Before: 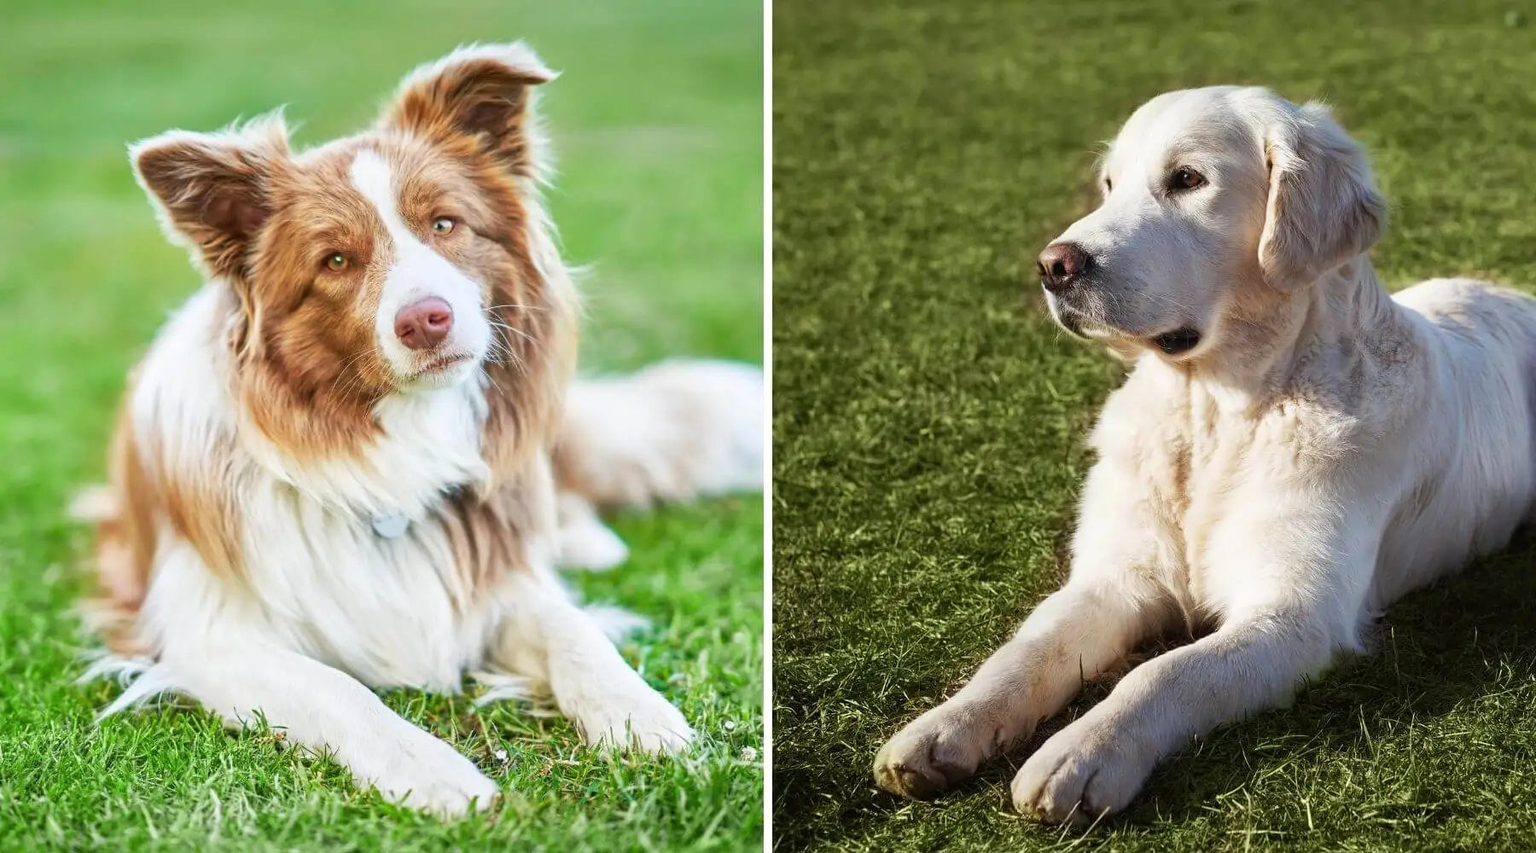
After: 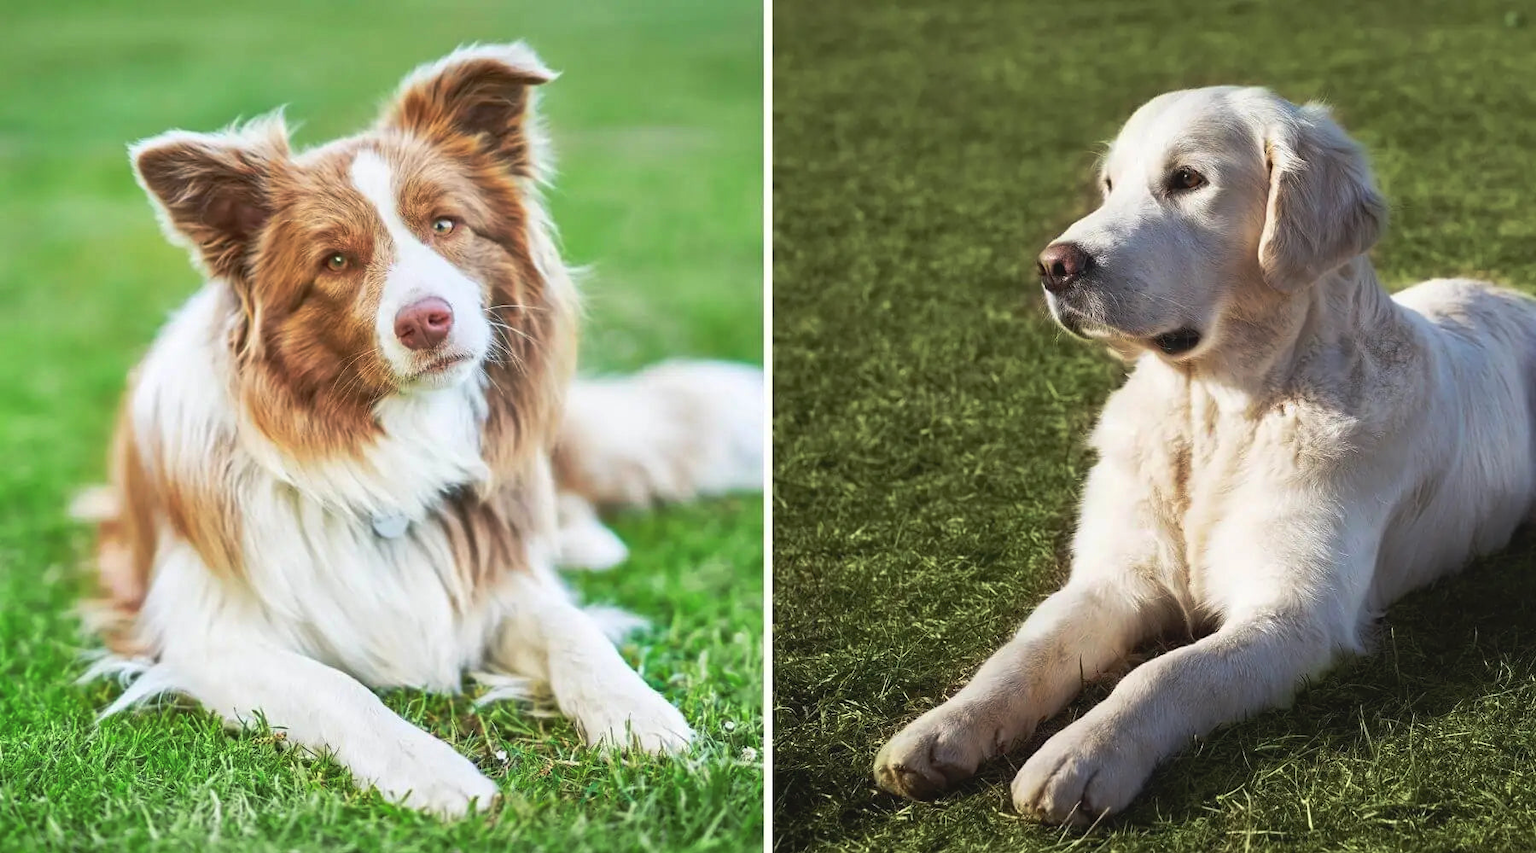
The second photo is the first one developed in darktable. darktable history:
tone curve: curves: ch0 [(0.001, 0.042) (0.128, 0.16) (0.452, 0.42) (0.603, 0.566) (0.754, 0.733) (1, 1)]; ch1 [(0, 0) (0.325, 0.327) (0.412, 0.441) (0.473, 0.466) (0.5, 0.499) (0.549, 0.558) (0.617, 0.625) (0.713, 0.7) (1, 1)]; ch2 [(0, 0) (0.386, 0.397) (0.445, 0.47) (0.505, 0.498) (0.529, 0.524) (0.574, 0.569) (0.652, 0.641) (1, 1)], preserve colors none
